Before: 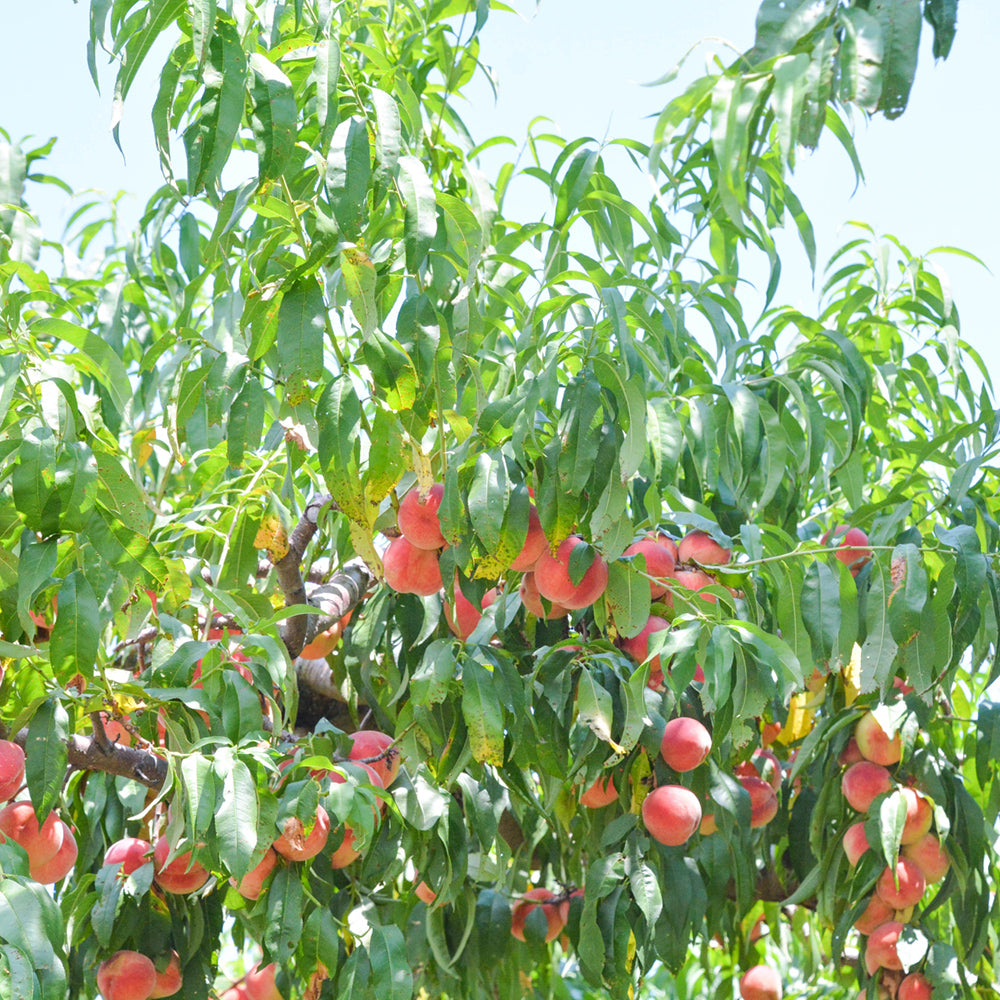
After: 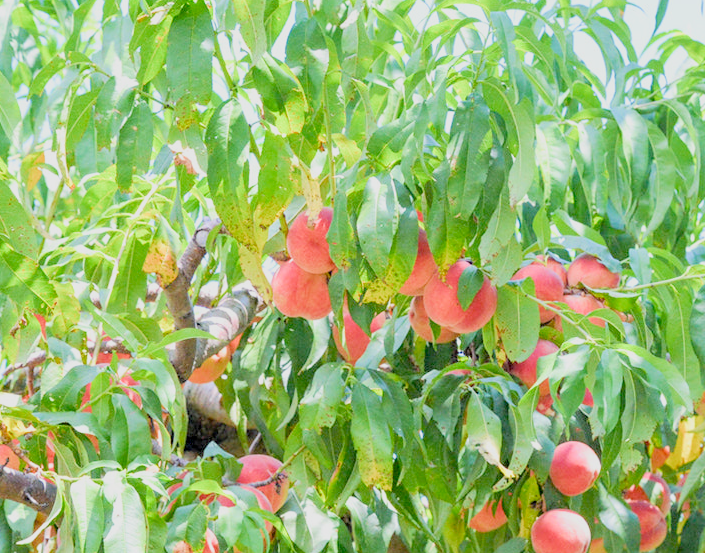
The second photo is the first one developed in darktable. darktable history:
exposure: black level correction 0.011, exposure 1.088 EV, compensate exposure bias true, compensate highlight preservation false
crop: left 11.123%, top 27.61%, right 18.3%, bottom 17.034%
filmic rgb: black relative exposure -8.79 EV, white relative exposure 4.98 EV, threshold 3 EV, target black luminance 0%, hardness 3.77, latitude 66.33%, contrast 0.822, shadows ↔ highlights balance 20%, color science v5 (2021), contrast in shadows safe, contrast in highlights safe, enable highlight reconstruction true
